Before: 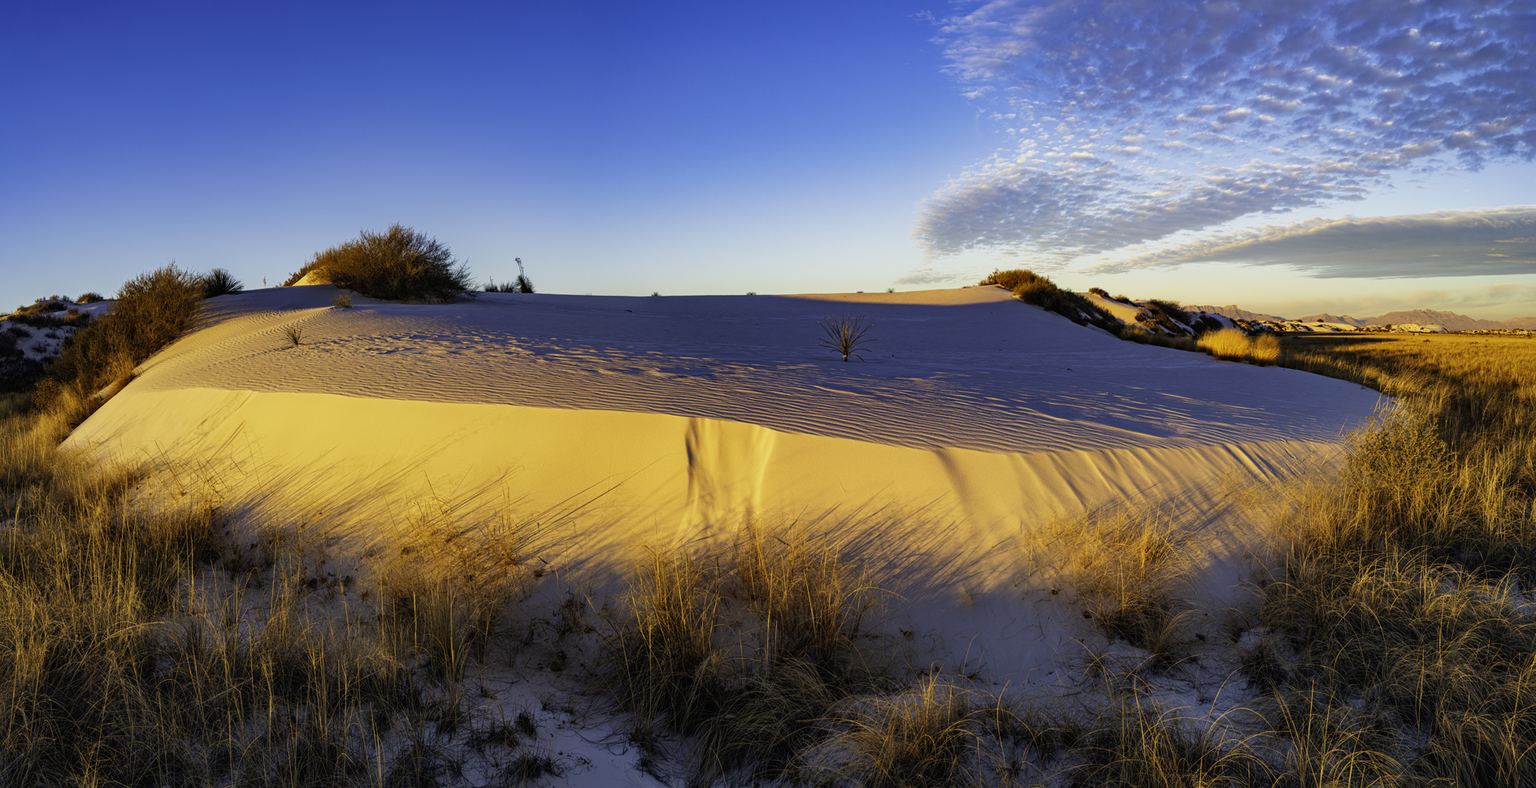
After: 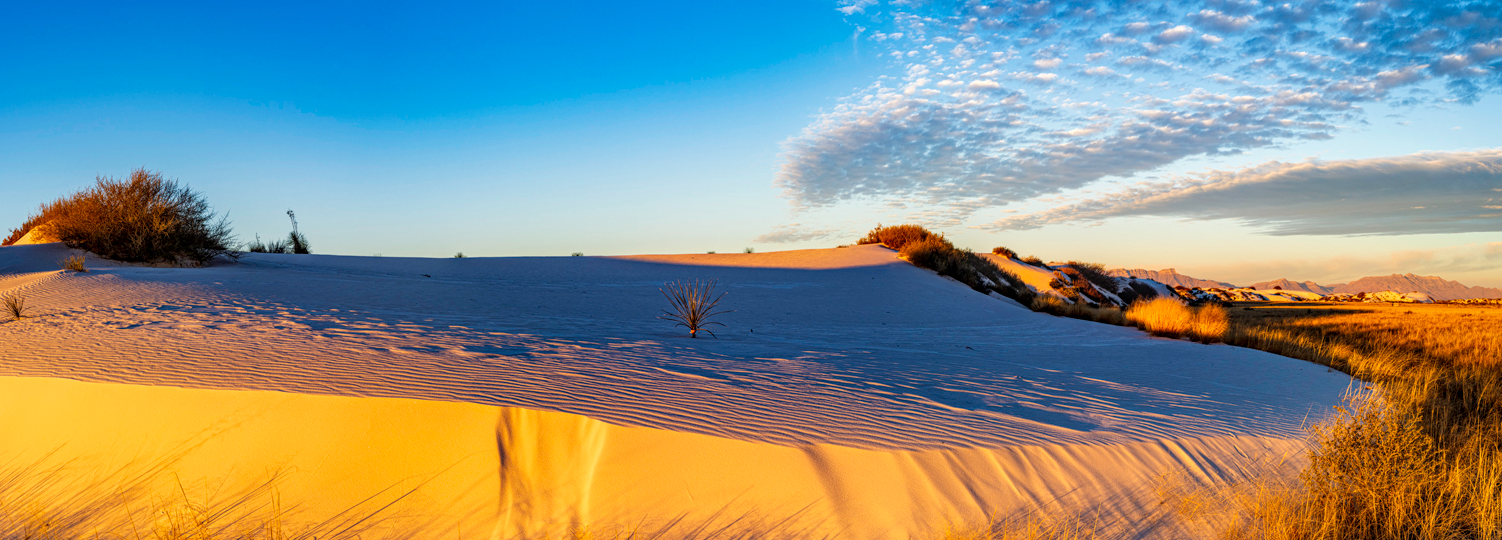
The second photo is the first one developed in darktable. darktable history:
vibrance: vibrance 22%
local contrast: highlights 55%, shadows 52%, detail 130%, midtone range 0.452
crop: left 18.38%, top 11.092%, right 2.134%, bottom 33.217%
